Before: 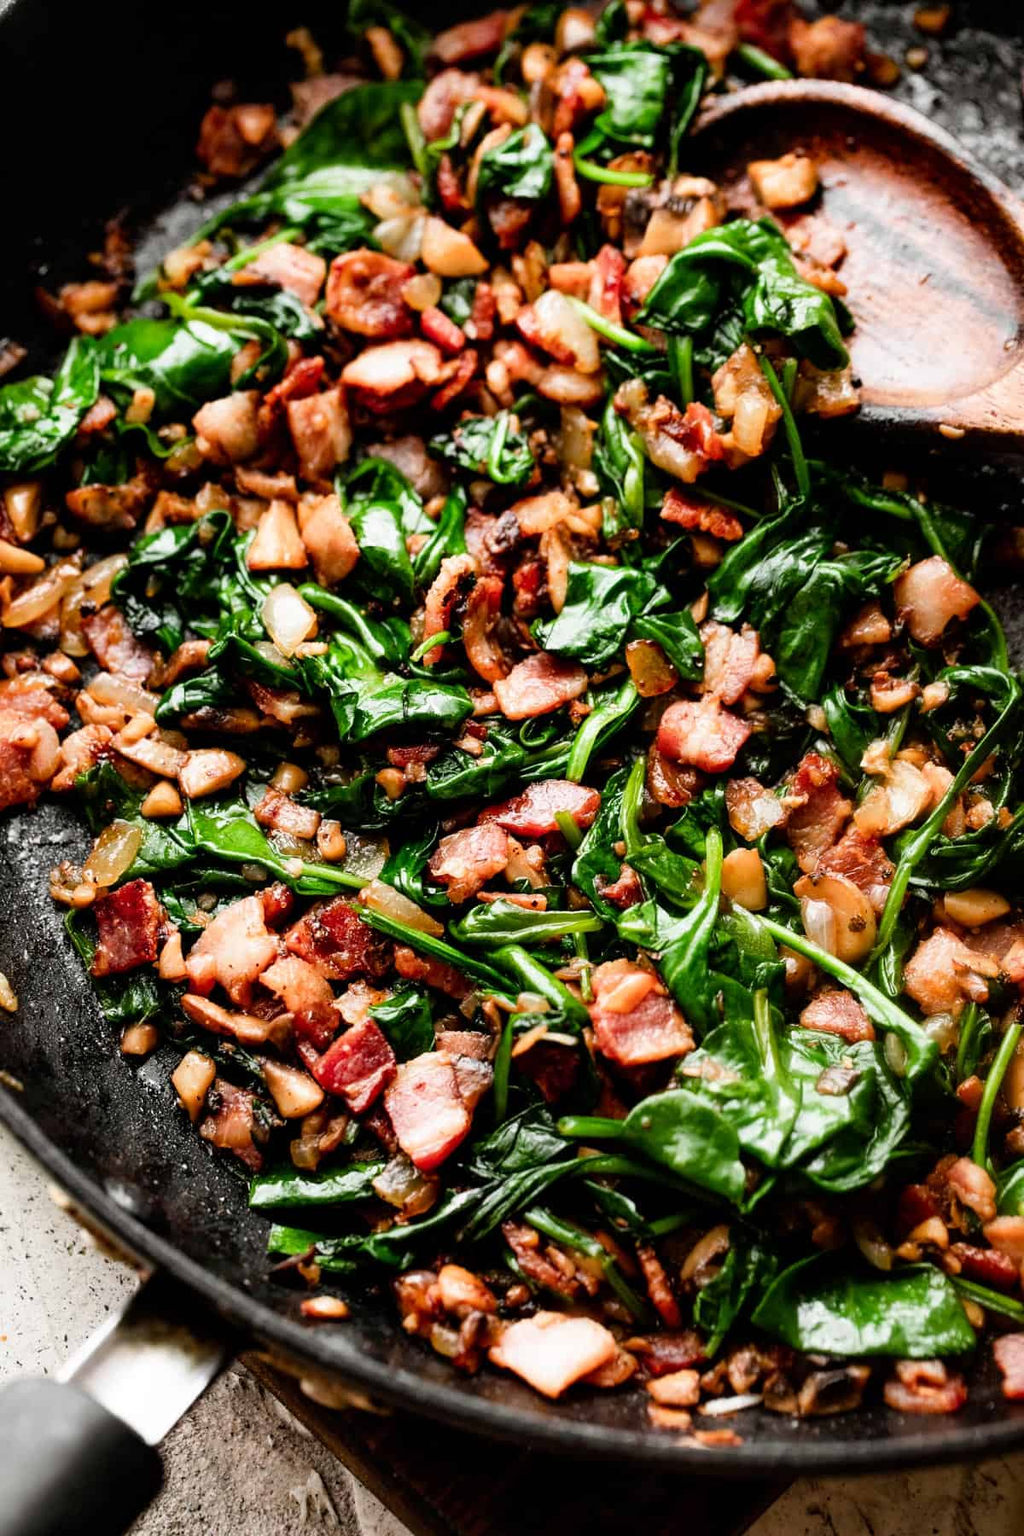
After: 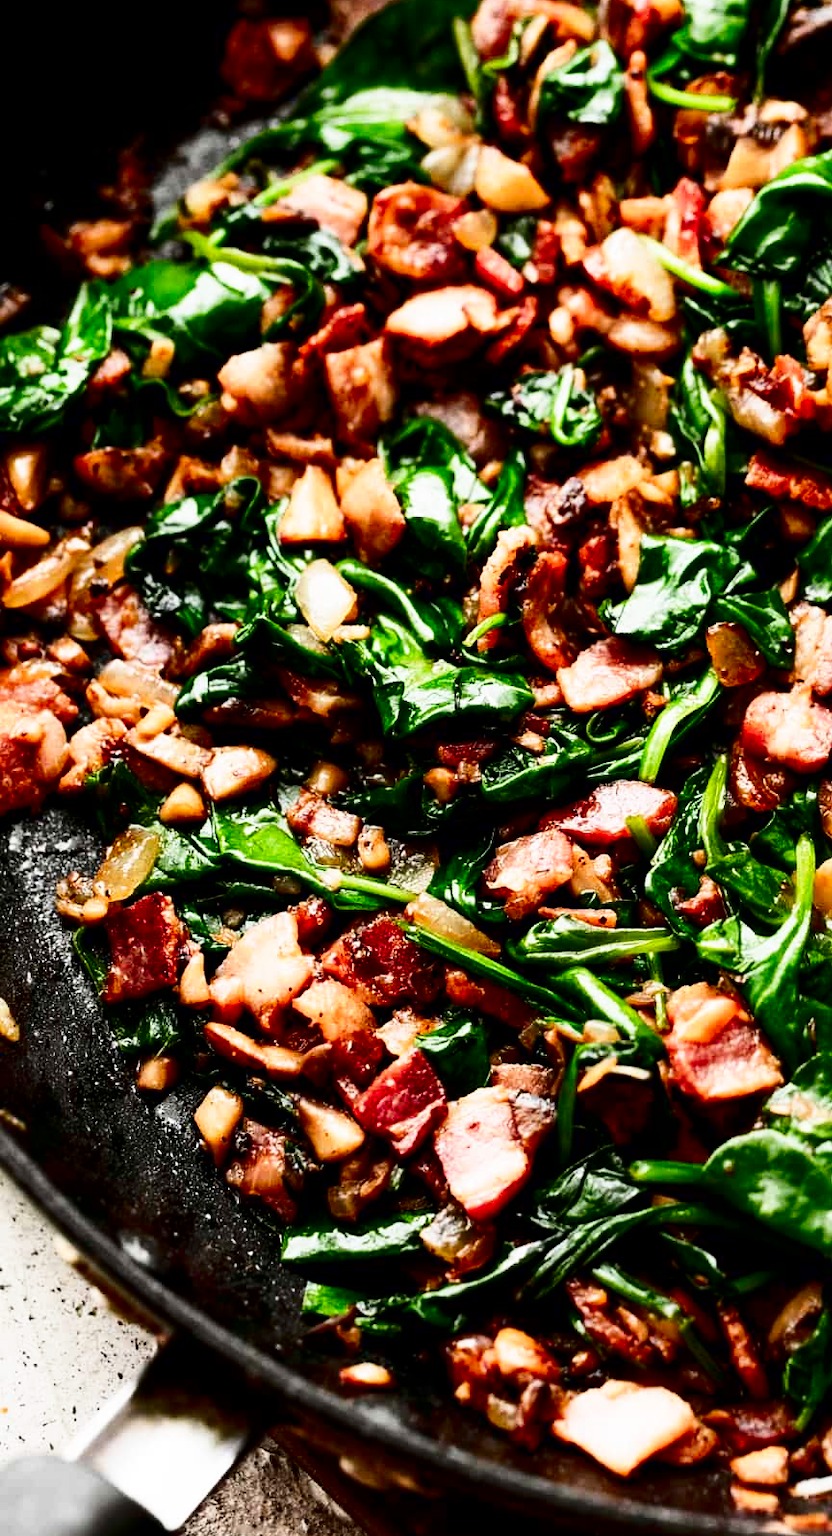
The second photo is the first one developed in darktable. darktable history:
crop: top 5.747%, right 27.897%, bottom 5.533%
contrast brightness saturation: contrast 0.193, brightness -0.242, saturation 0.115
base curve: curves: ch0 [(0, 0) (0.666, 0.806) (1, 1)], preserve colors none
